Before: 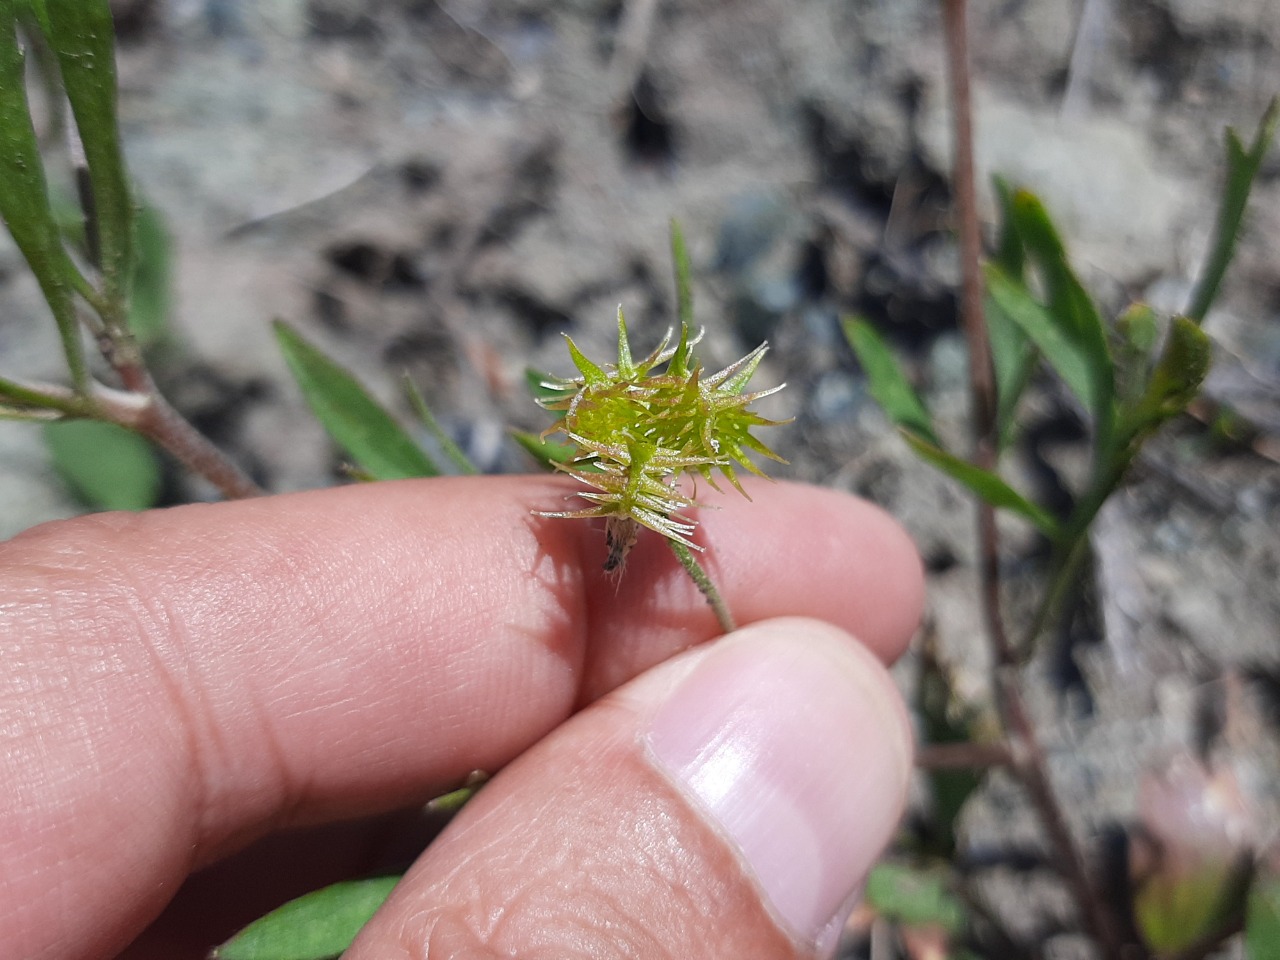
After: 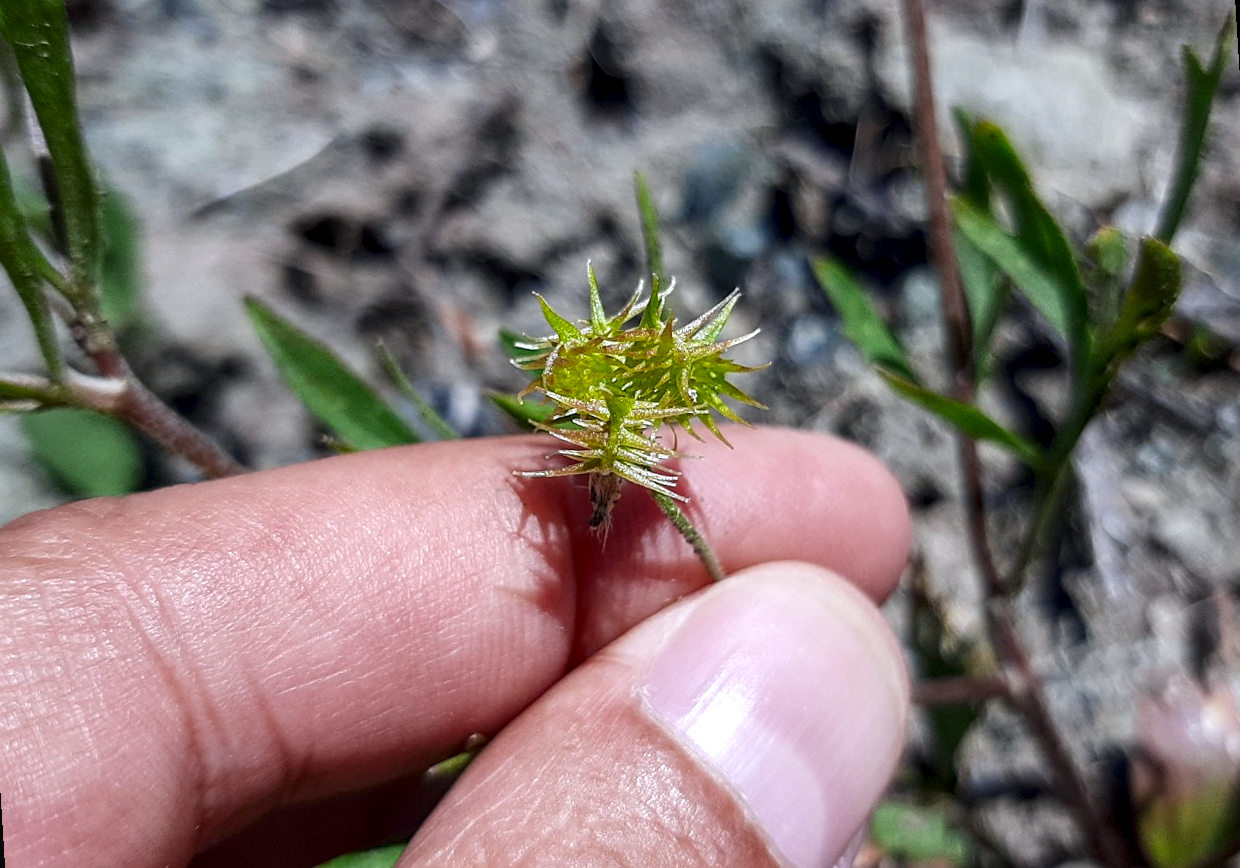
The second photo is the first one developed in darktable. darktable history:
local contrast: highlights 61%, detail 143%, midtone range 0.428
white balance: red 0.98, blue 1.034
sharpen: amount 0.2
contrast brightness saturation: contrast 0.13, brightness -0.05, saturation 0.16
rotate and perspective: rotation -3.52°, crop left 0.036, crop right 0.964, crop top 0.081, crop bottom 0.919
